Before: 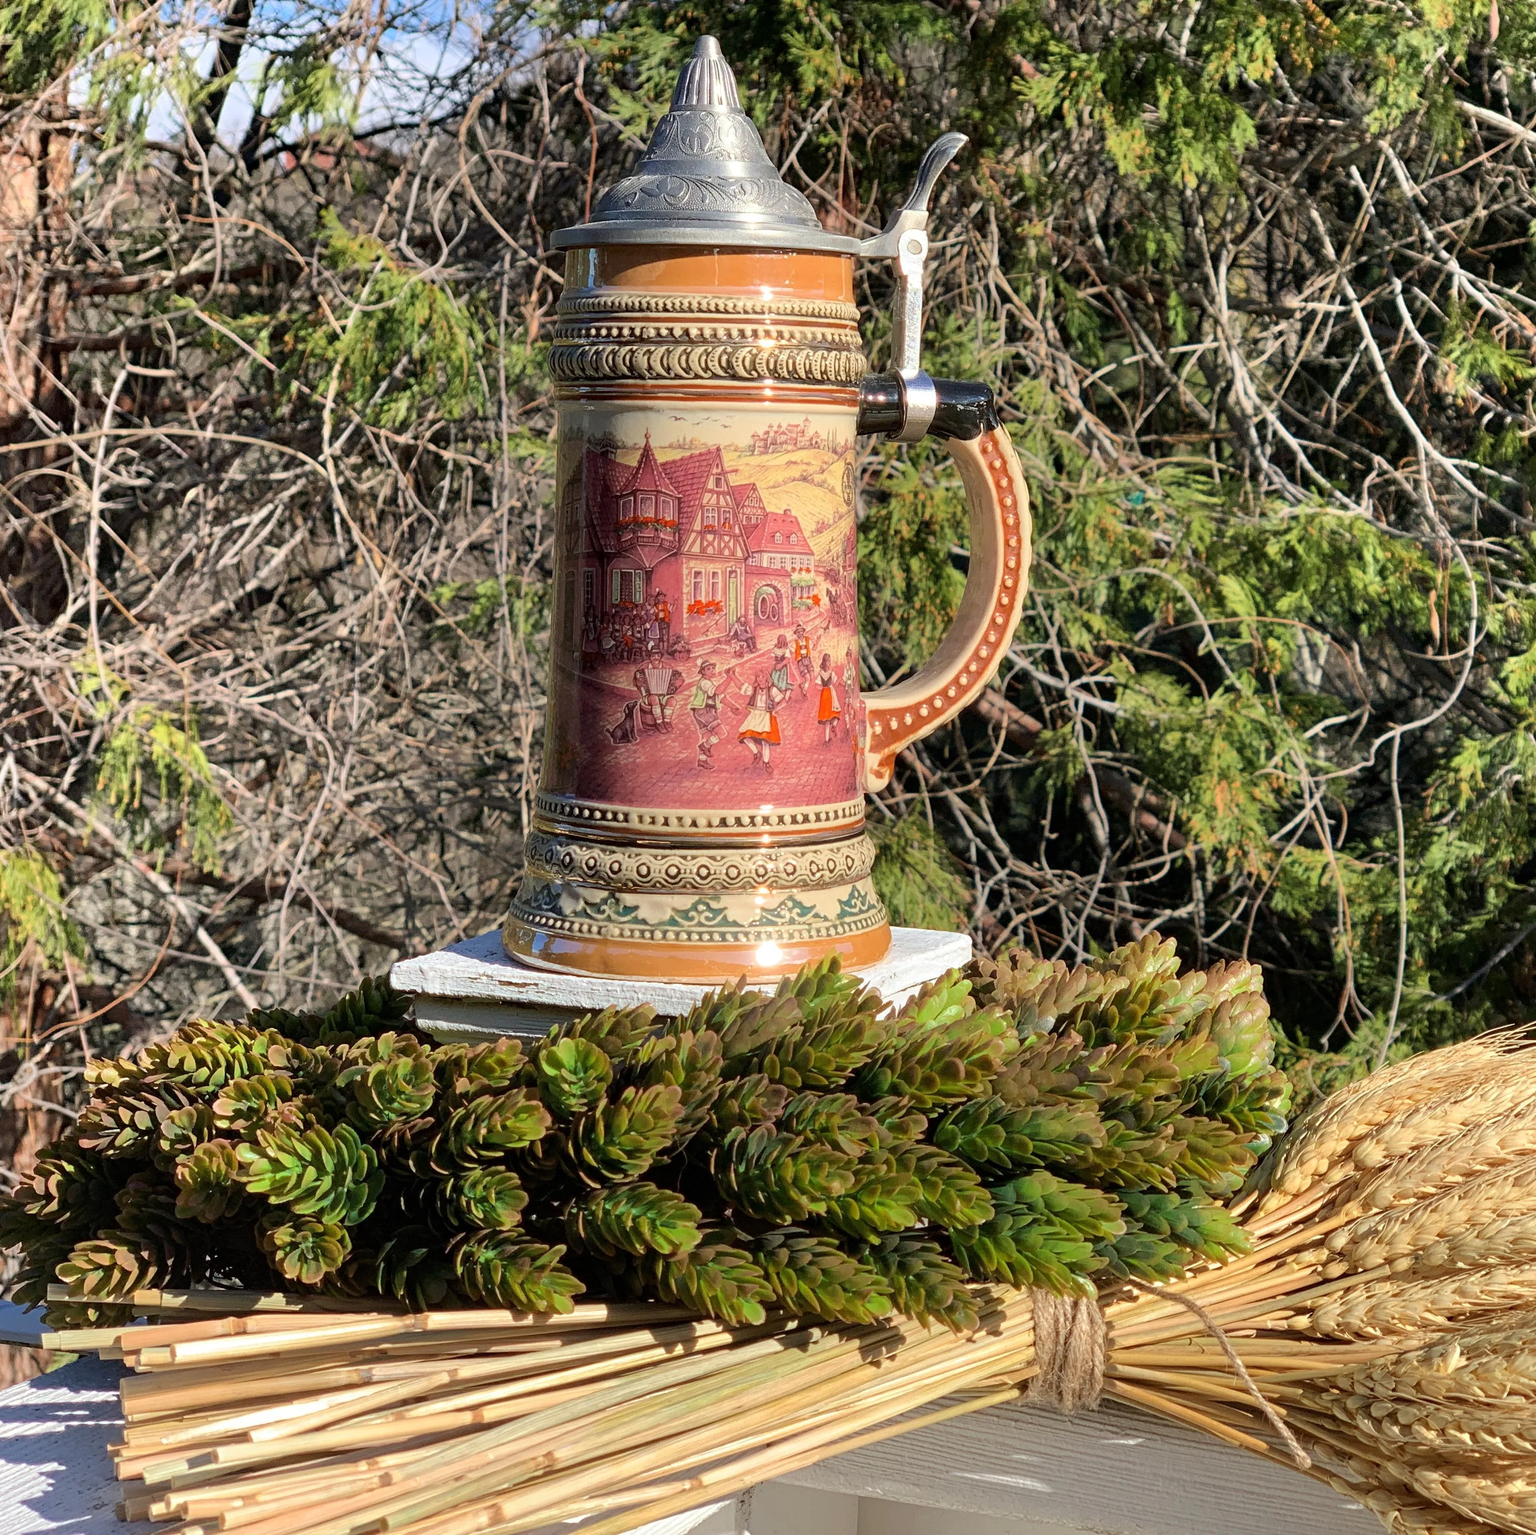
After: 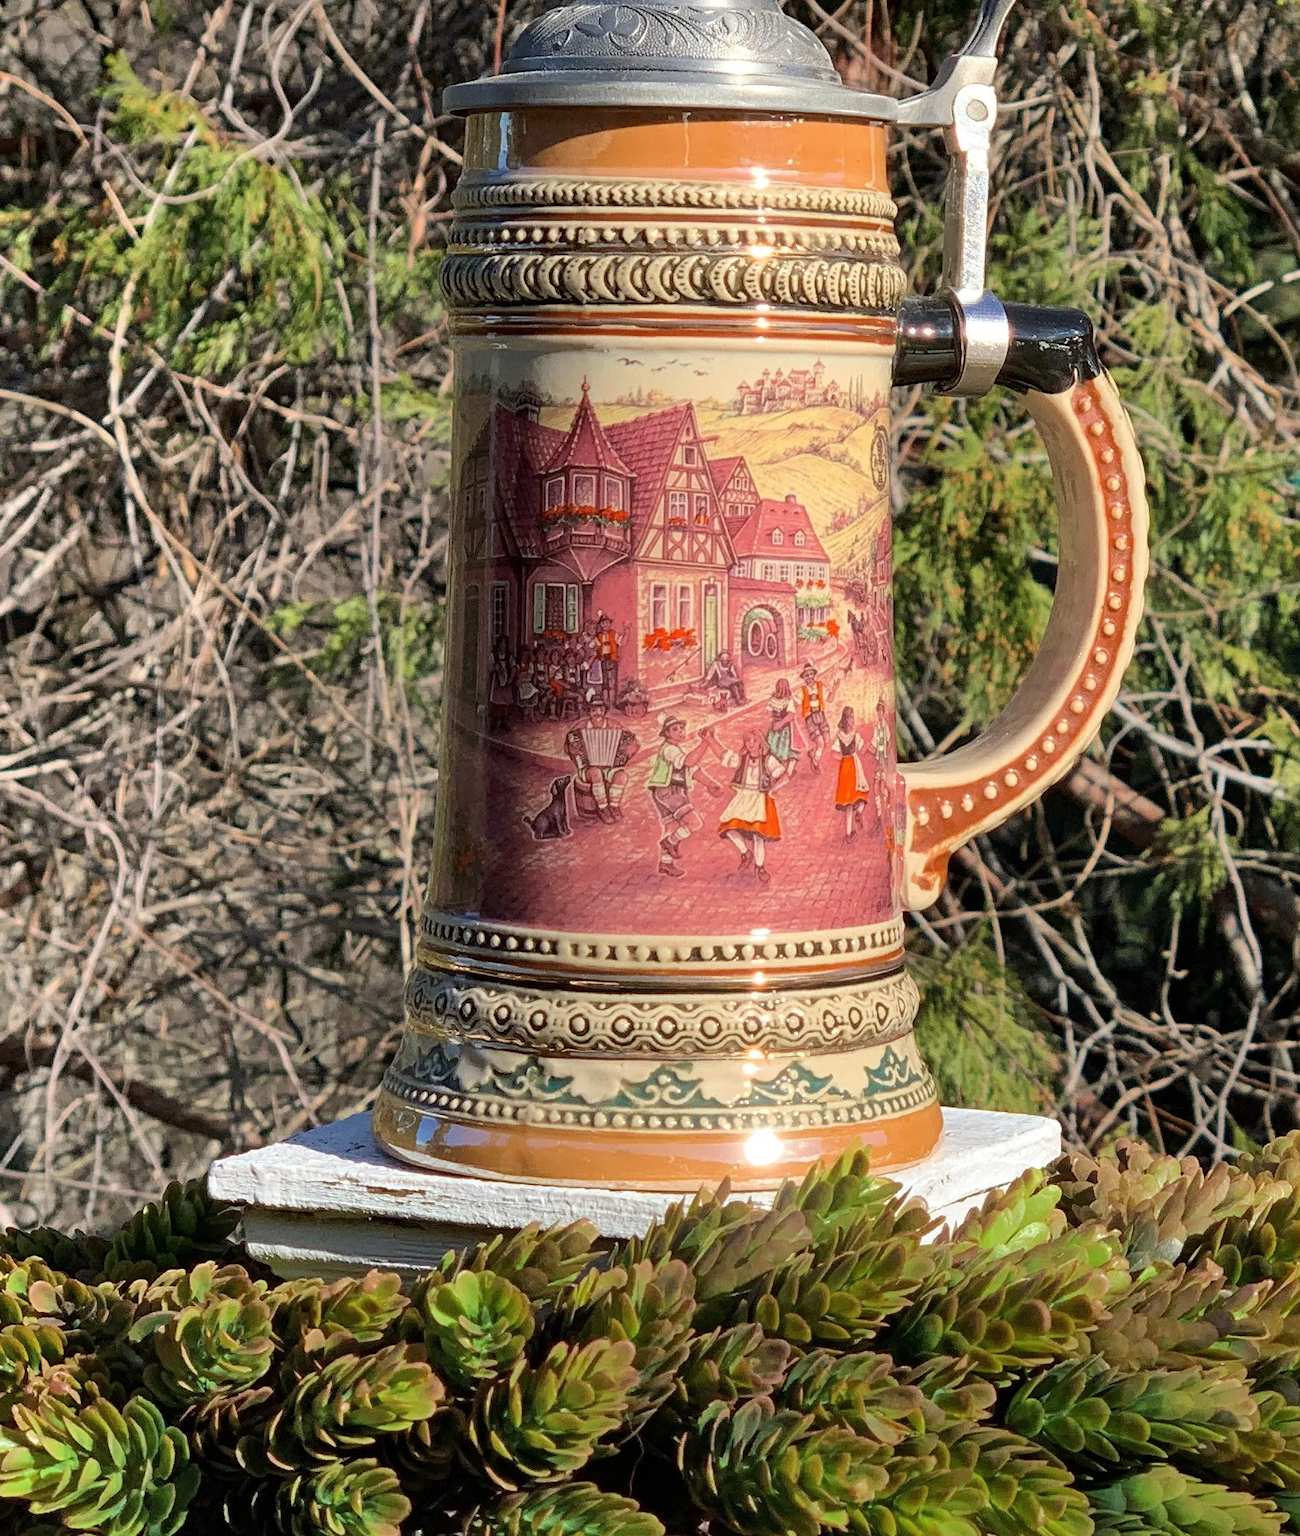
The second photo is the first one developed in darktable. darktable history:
crop: left 16.202%, top 11.208%, right 26.045%, bottom 20.557%
shadows and highlights: shadows 37.27, highlights -28.18, soften with gaussian
